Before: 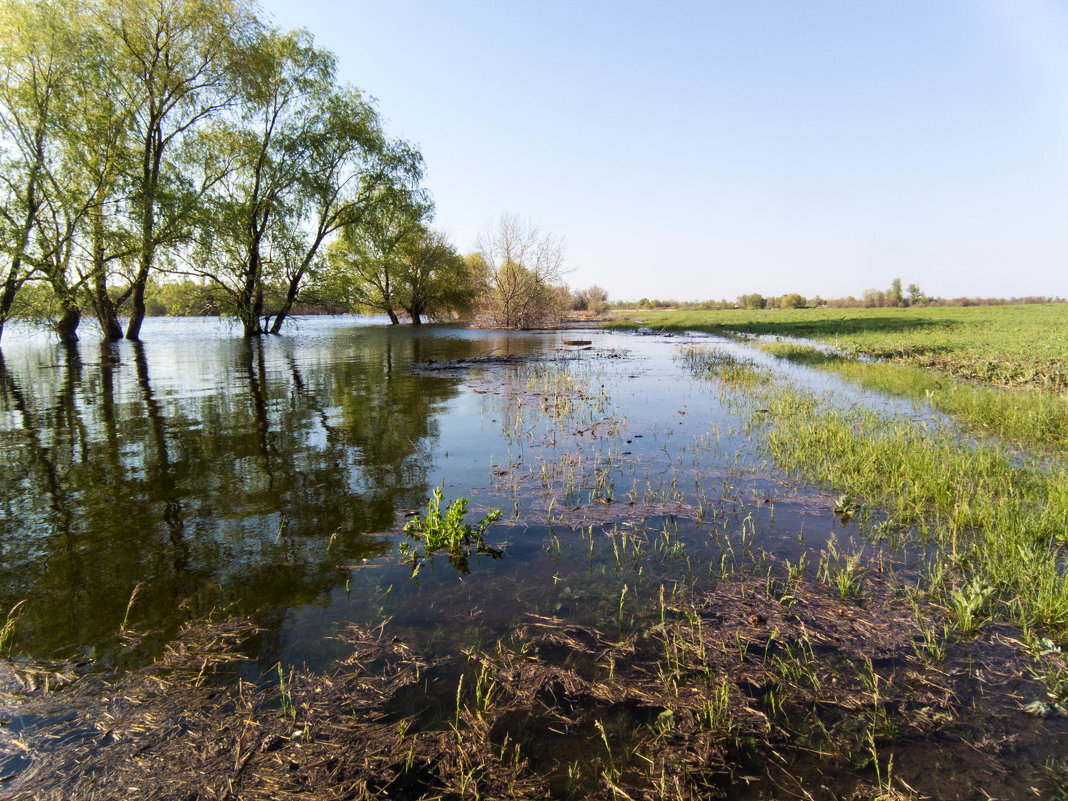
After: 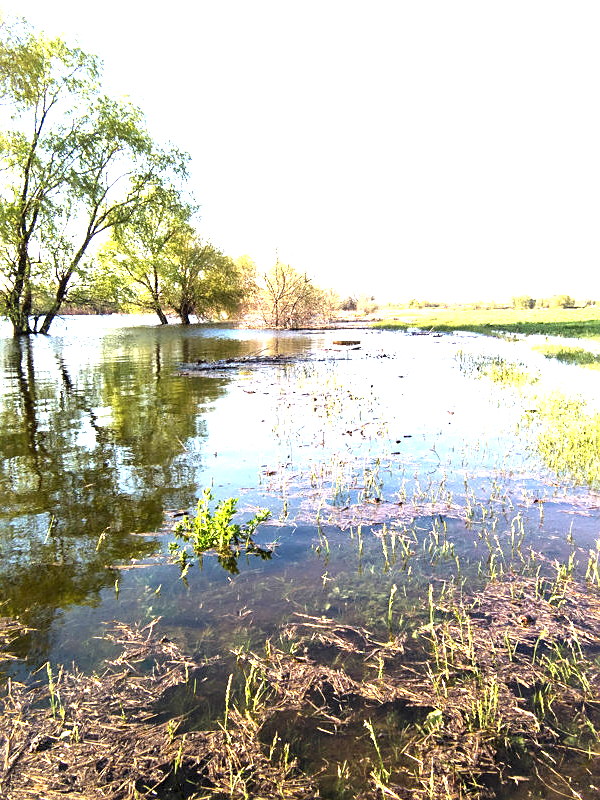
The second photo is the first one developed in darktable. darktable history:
sharpen: radius 1.864, amount 0.398, threshold 1.271
crop: left 21.674%, right 22.086%
exposure: black level correction 0, exposure 2 EV, compensate highlight preservation false
